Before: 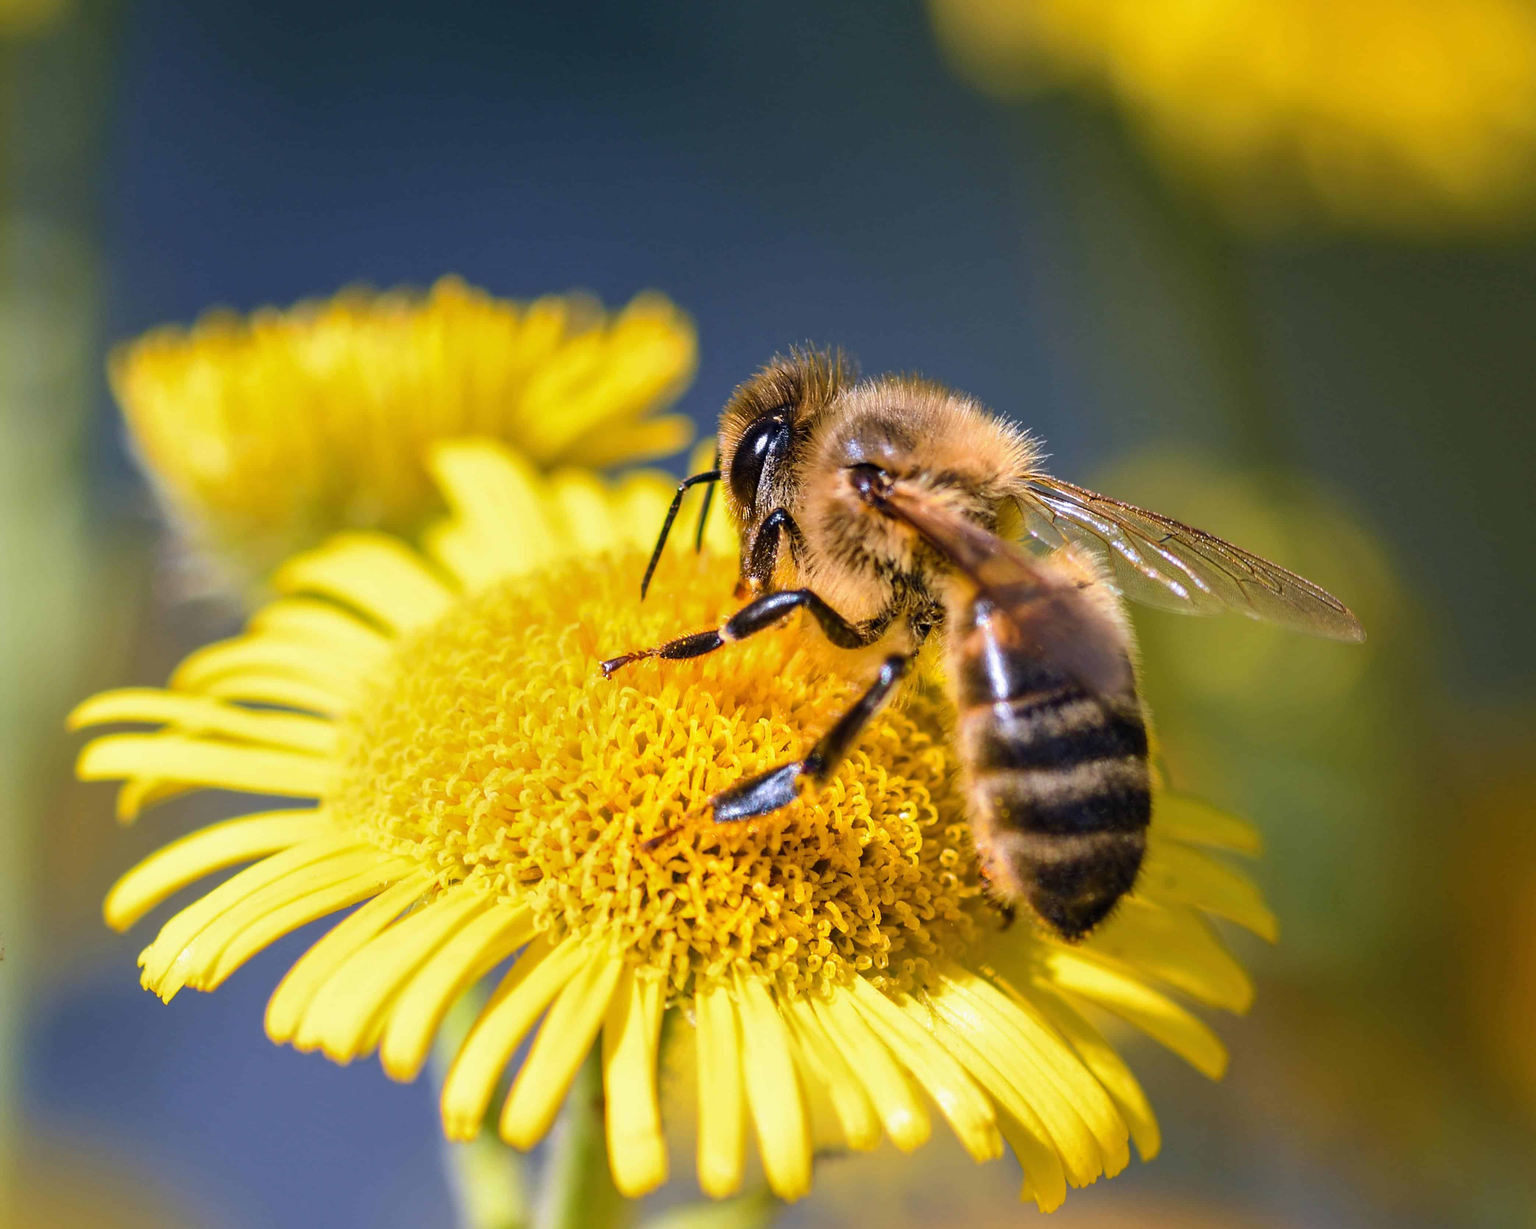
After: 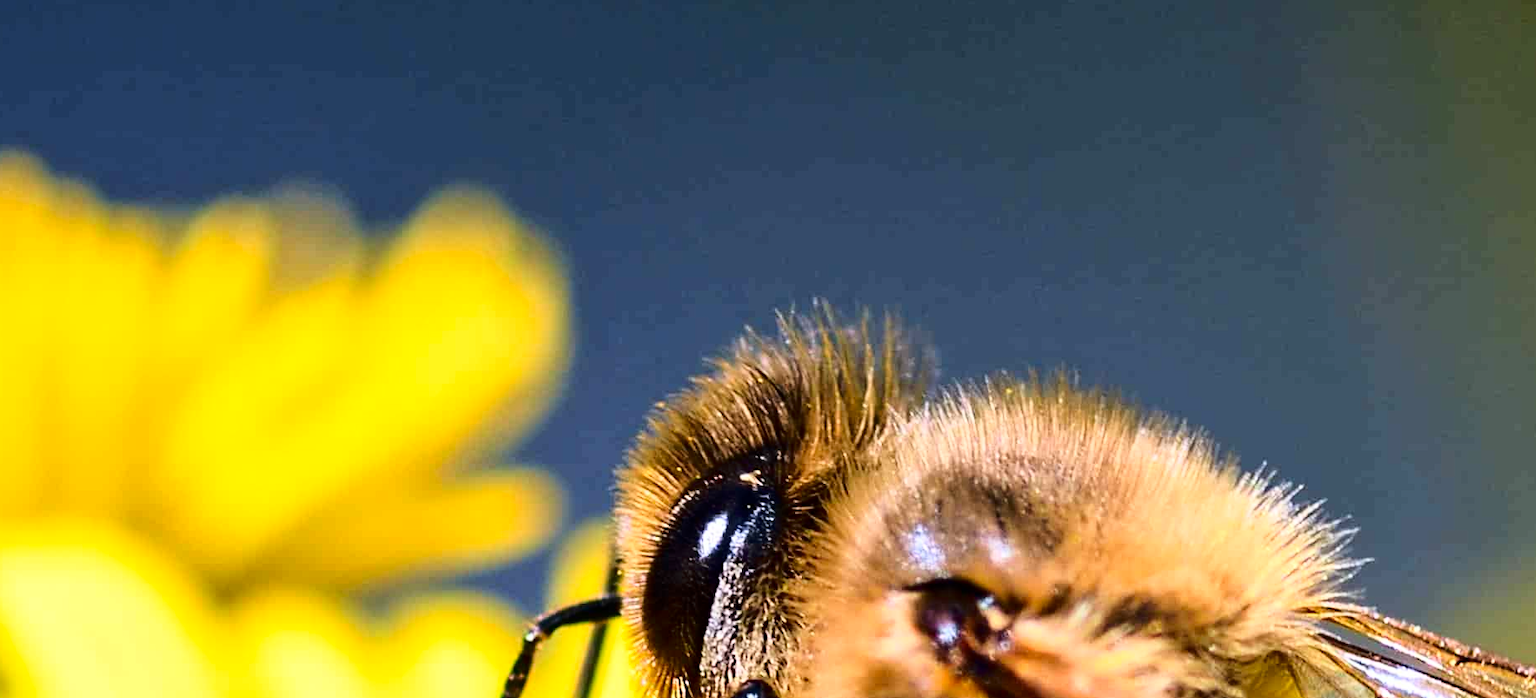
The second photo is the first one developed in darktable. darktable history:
base curve: curves: ch0 [(0, 0) (0.028, 0.03) (0.121, 0.232) (0.46, 0.748) (0.859, 0.968) (1, 1)]
contrast brightness saturation: contrast 0.07, brightness -0.13, saturation 0.047
crop: left 29.065%, top 16.87%, right 26.721%, bottom 58.001%
